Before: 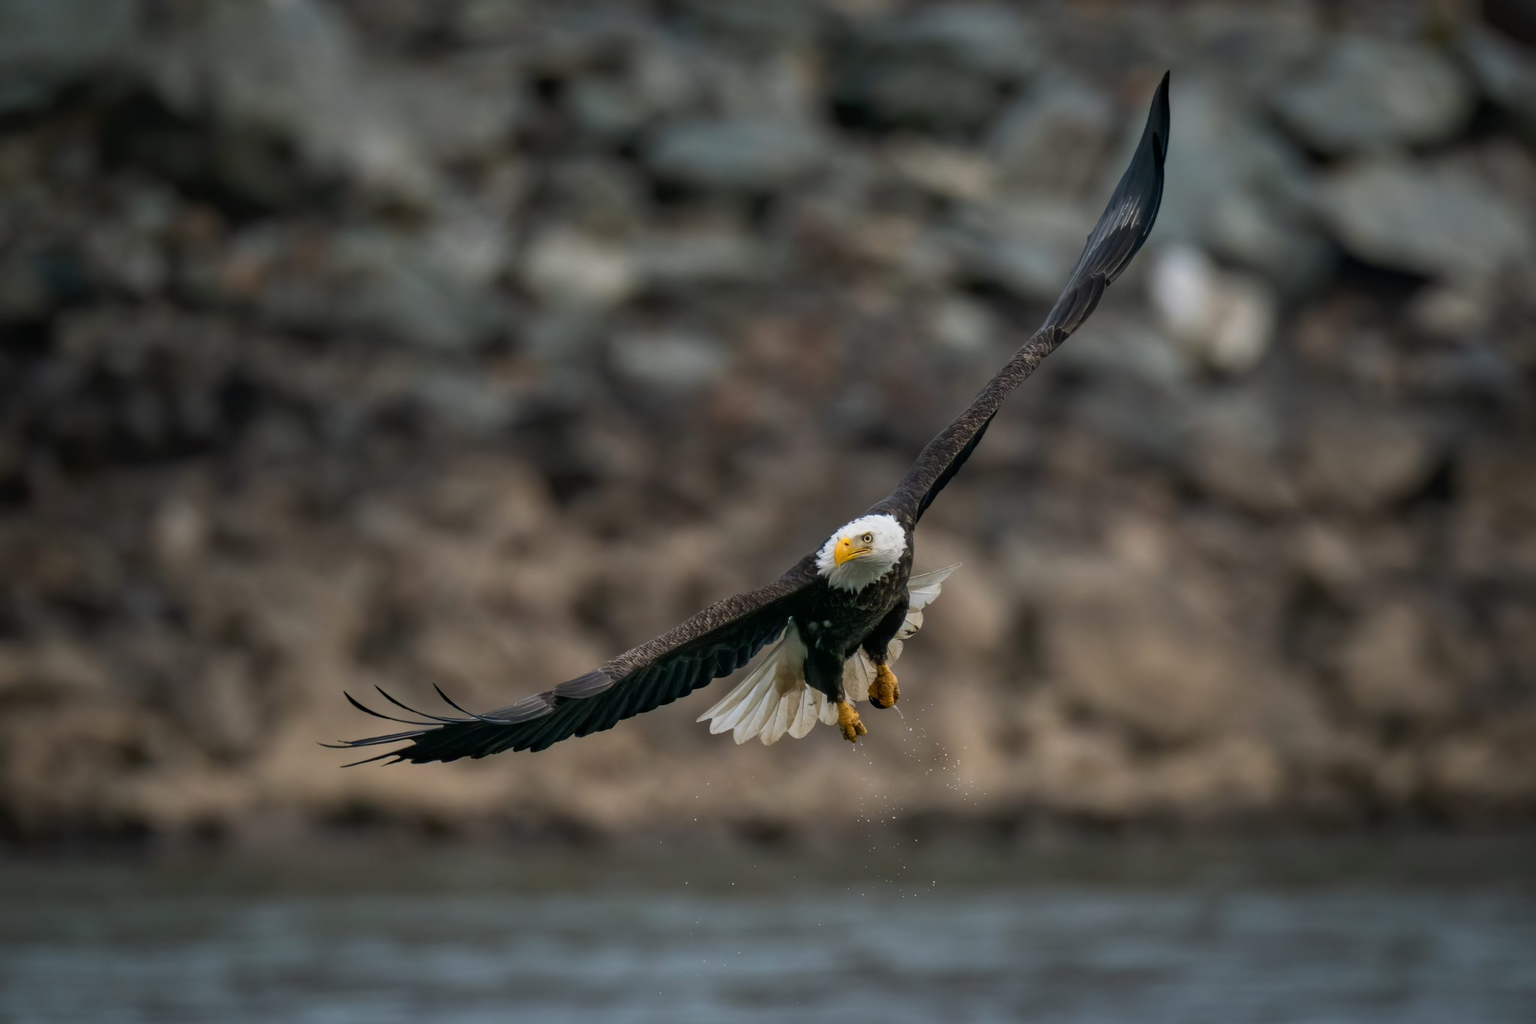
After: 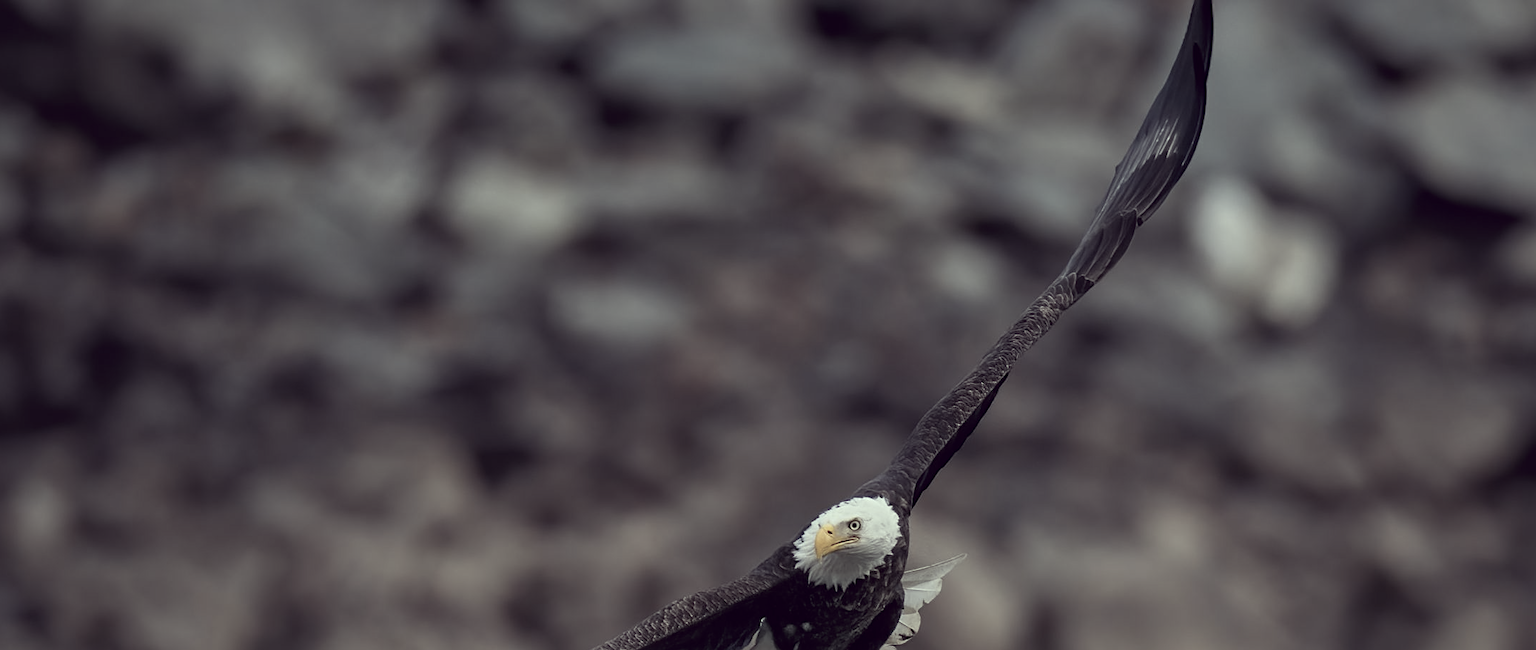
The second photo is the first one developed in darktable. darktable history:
sharpen: on, module defaults
shadows and highlights: radius 330.41, shadows 54.67, highlights -98.21, compress 94.52%, soften with gaussian
crop and rotate: left 9.647%, top 9.377%, right 6.061%, bottom 37.131%
color correction: highlights a* -20.14, highlights b* 20.38, shadows a* 19.91, shadows b* -21.24, saturation 0.386
